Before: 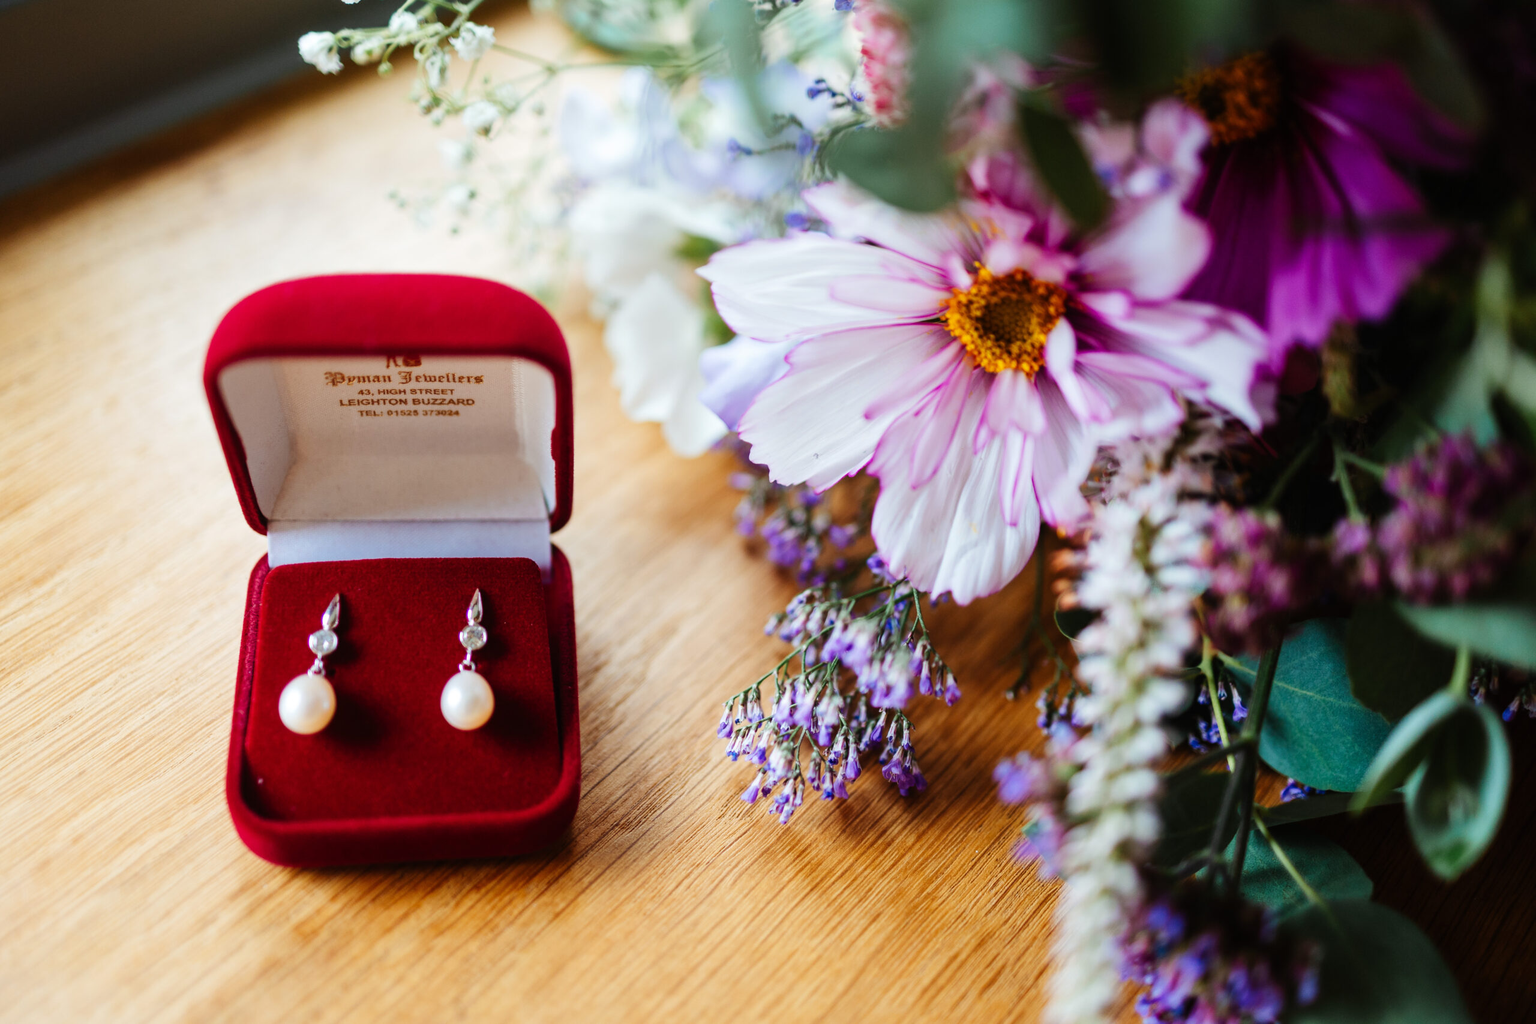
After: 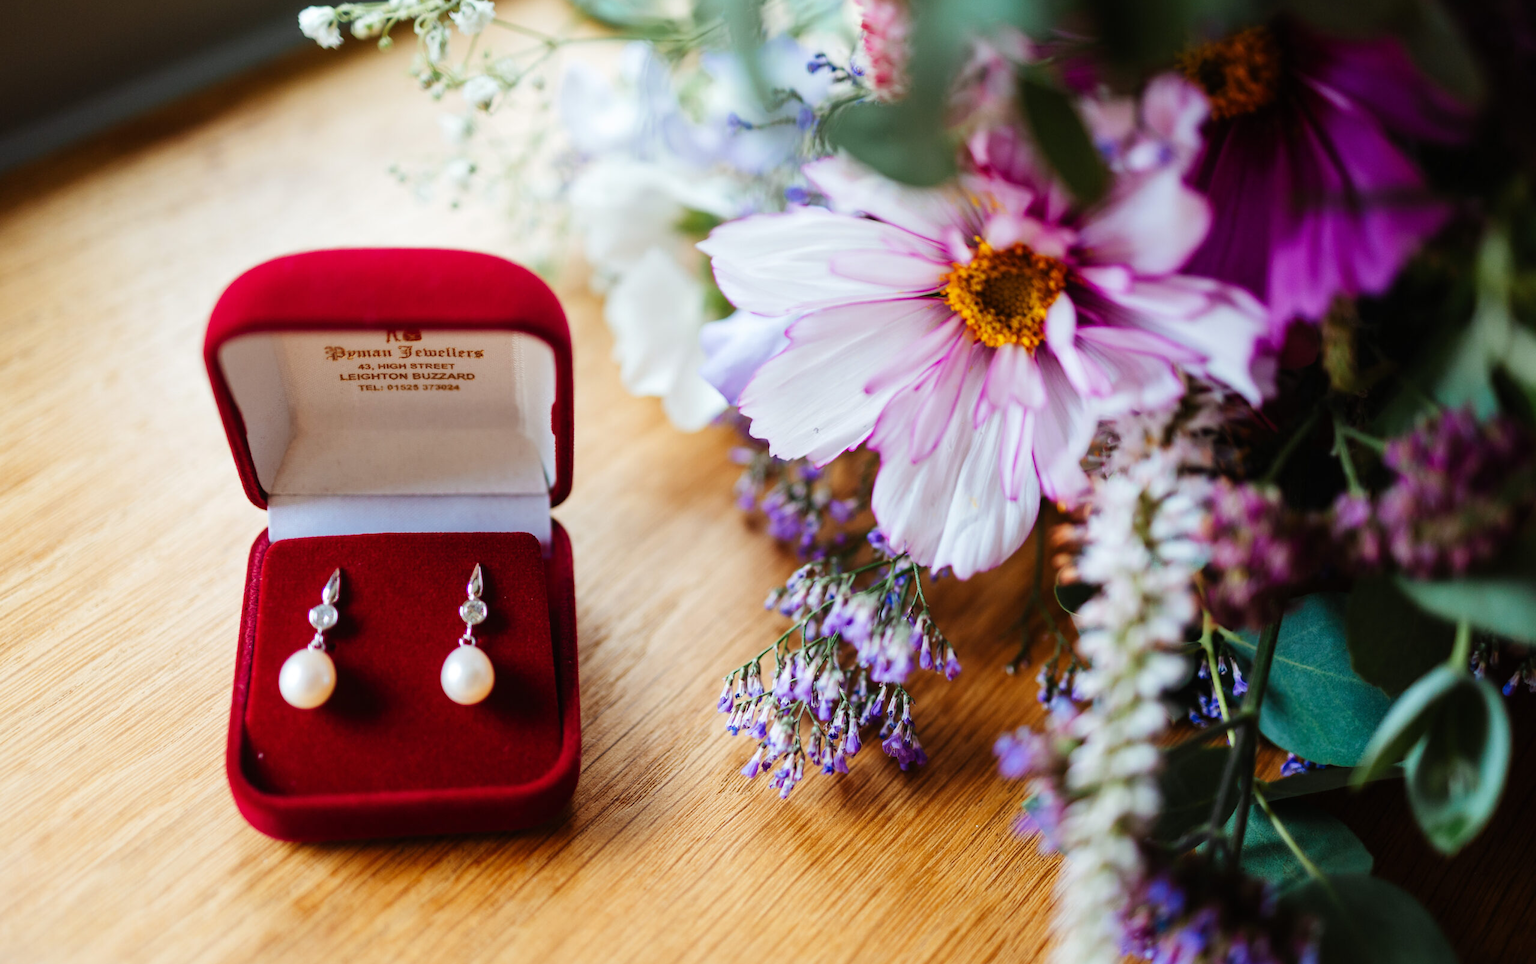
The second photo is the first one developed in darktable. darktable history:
crop and rotate: top 2.538%, bottom 3.229%
